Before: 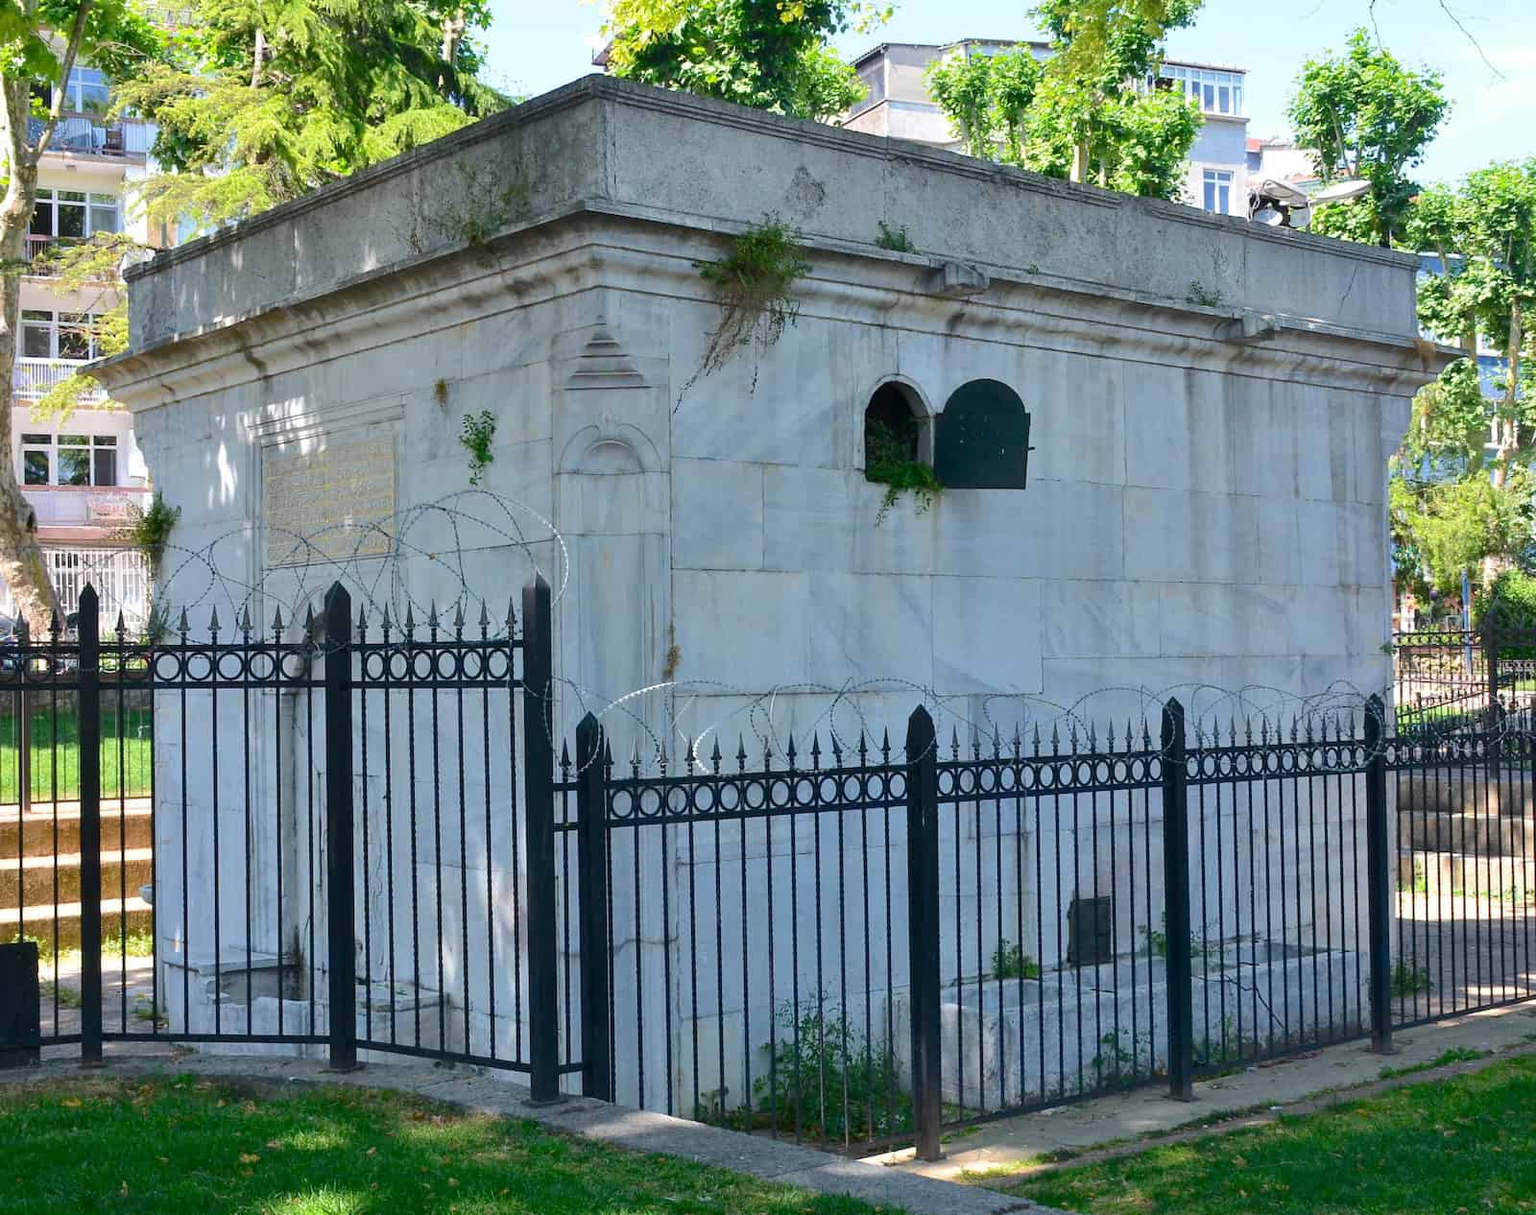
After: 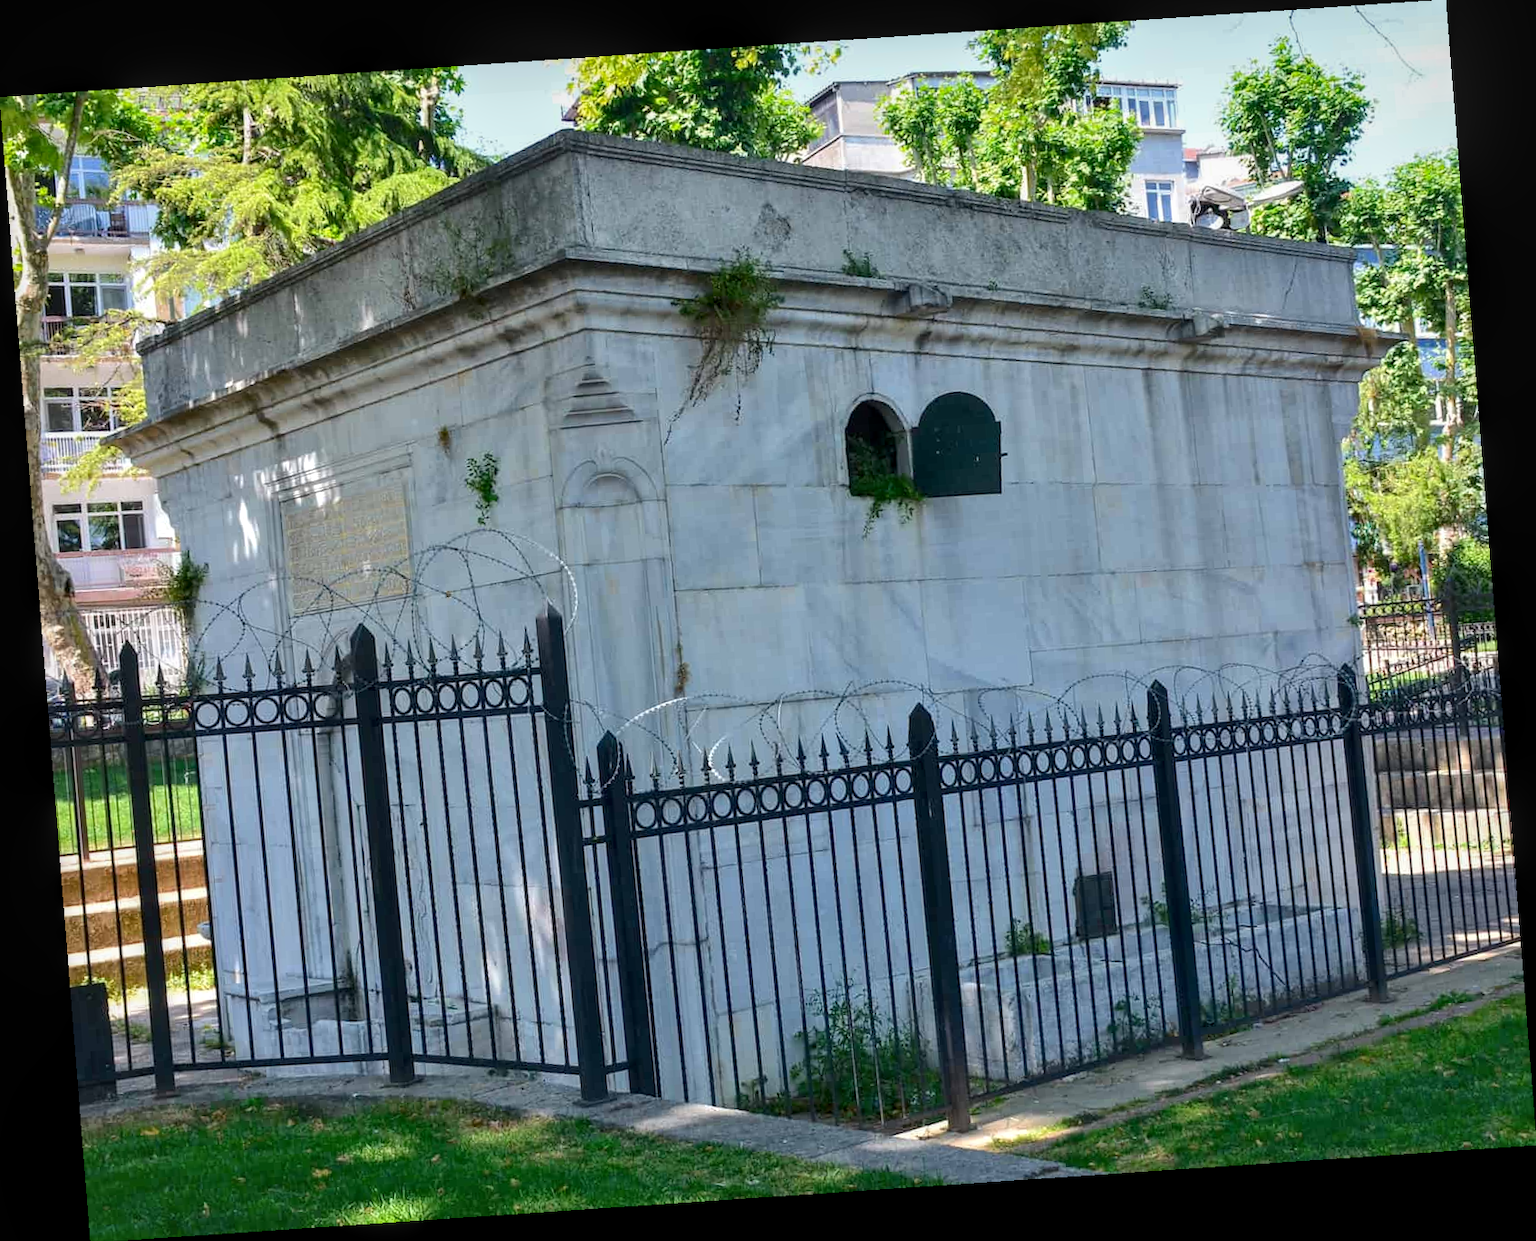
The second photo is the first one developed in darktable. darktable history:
local contrast: on, module defaults
exposure: compensate exposure bias true, compensate highlight preservation false
rotate and perspective: rotation -4.2°, shear 0.006, automatic cropping off
